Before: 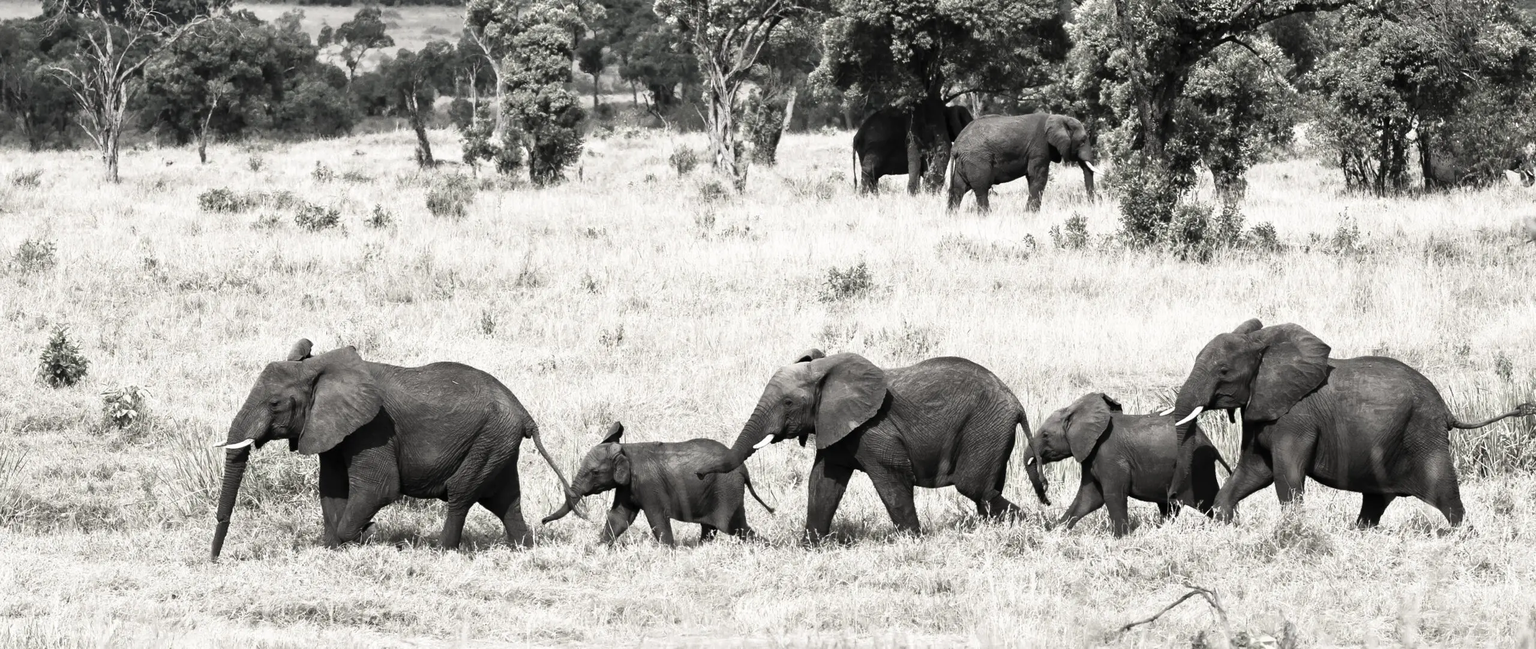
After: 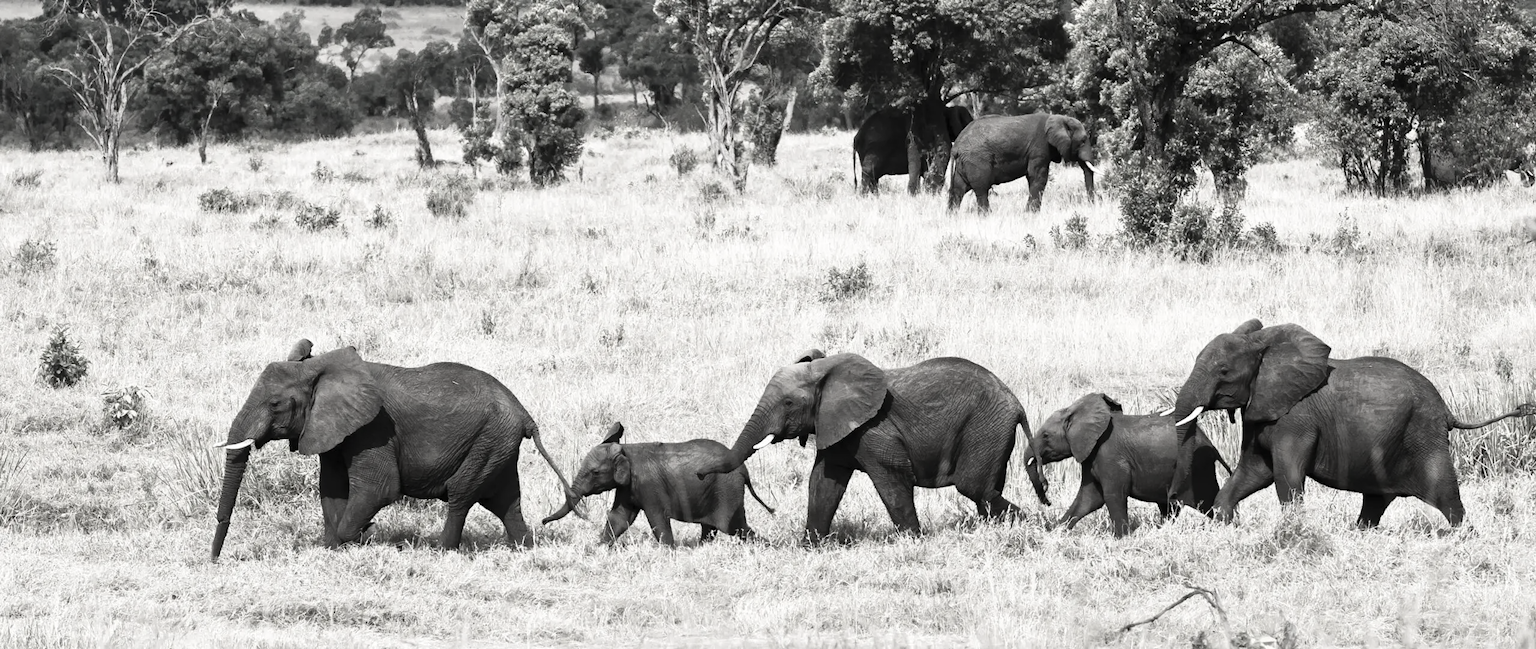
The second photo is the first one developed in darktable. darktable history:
shadows and highlights: shadows 62.66, white point adjustment 0.37, highlights -34.44, compress 83.82%
color correction: saturation 0.5
